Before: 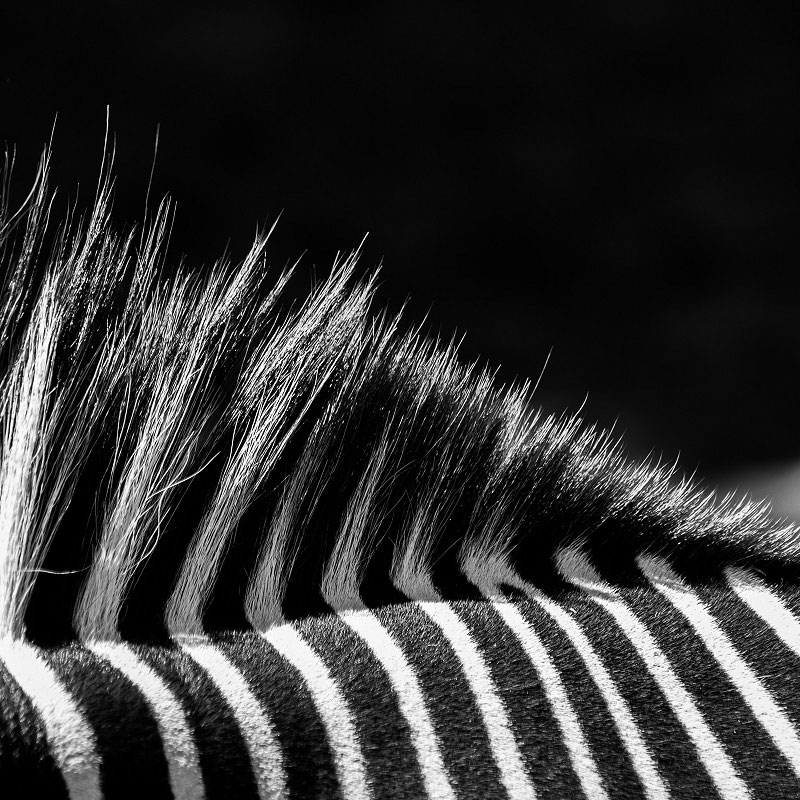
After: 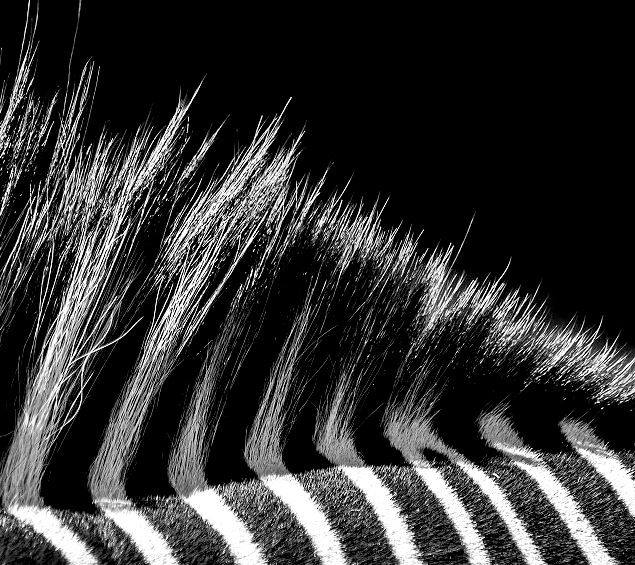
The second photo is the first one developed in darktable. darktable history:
crop: left 9.712%, top 16.928%, right 10.845%, bottom 12.332%
rgb levels: levels [[0.01, 0.419, 0.839], [0, 0.5, 1], [0, 0.5, 1]]
